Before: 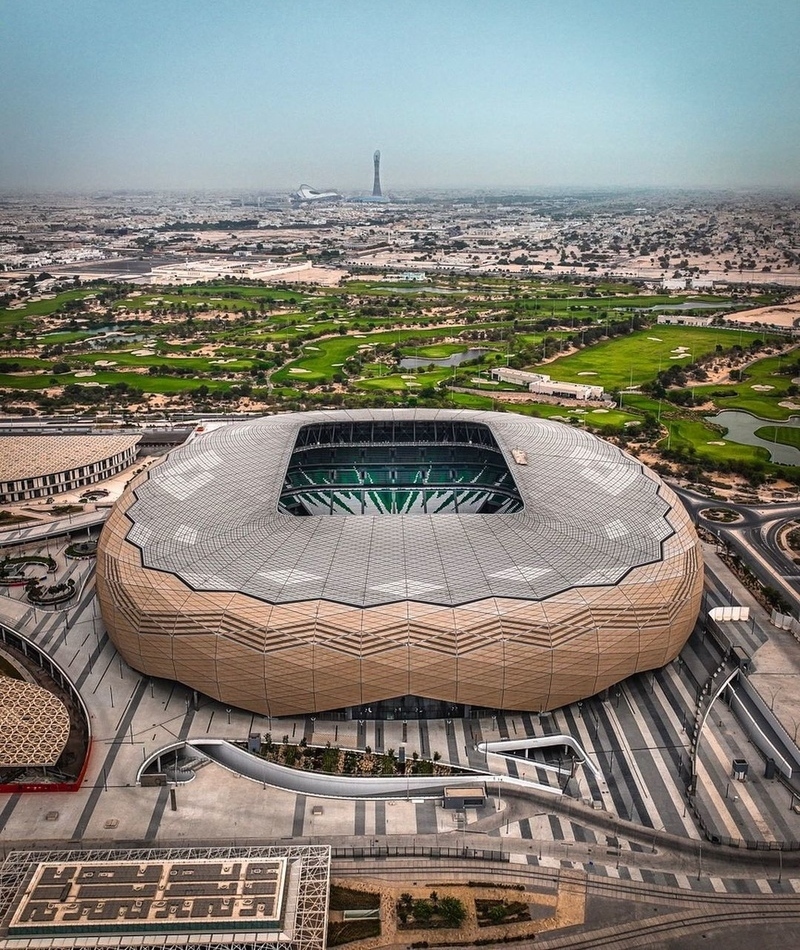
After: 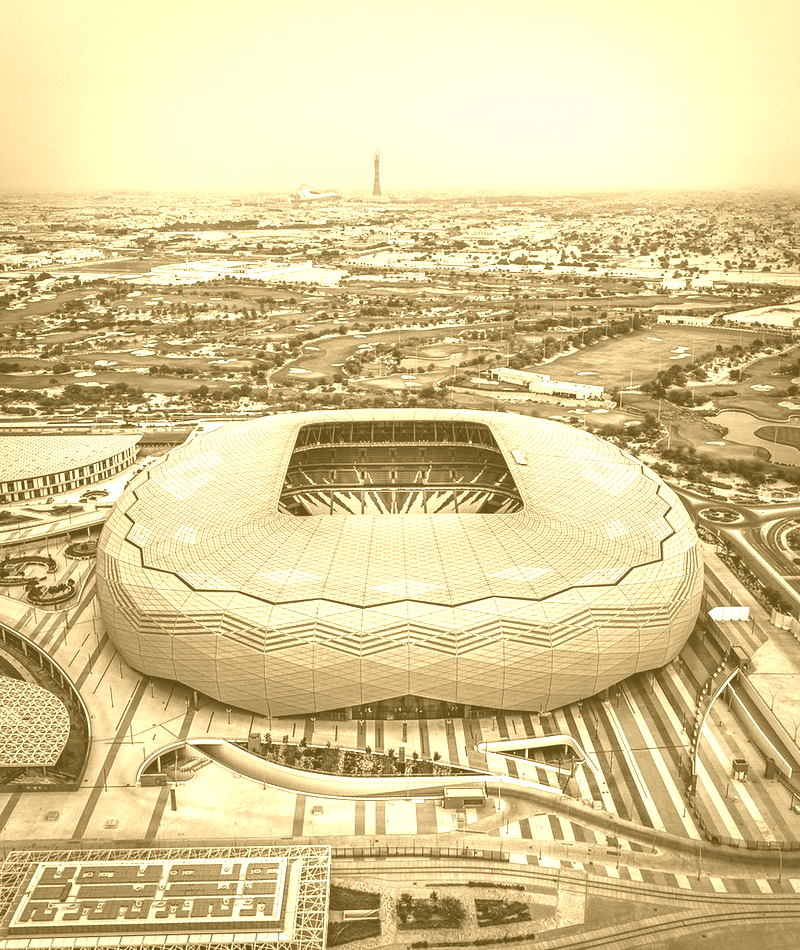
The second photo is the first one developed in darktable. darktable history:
tone equalizer: on, module defaults
colorize: hue 36°, source mix 100%
